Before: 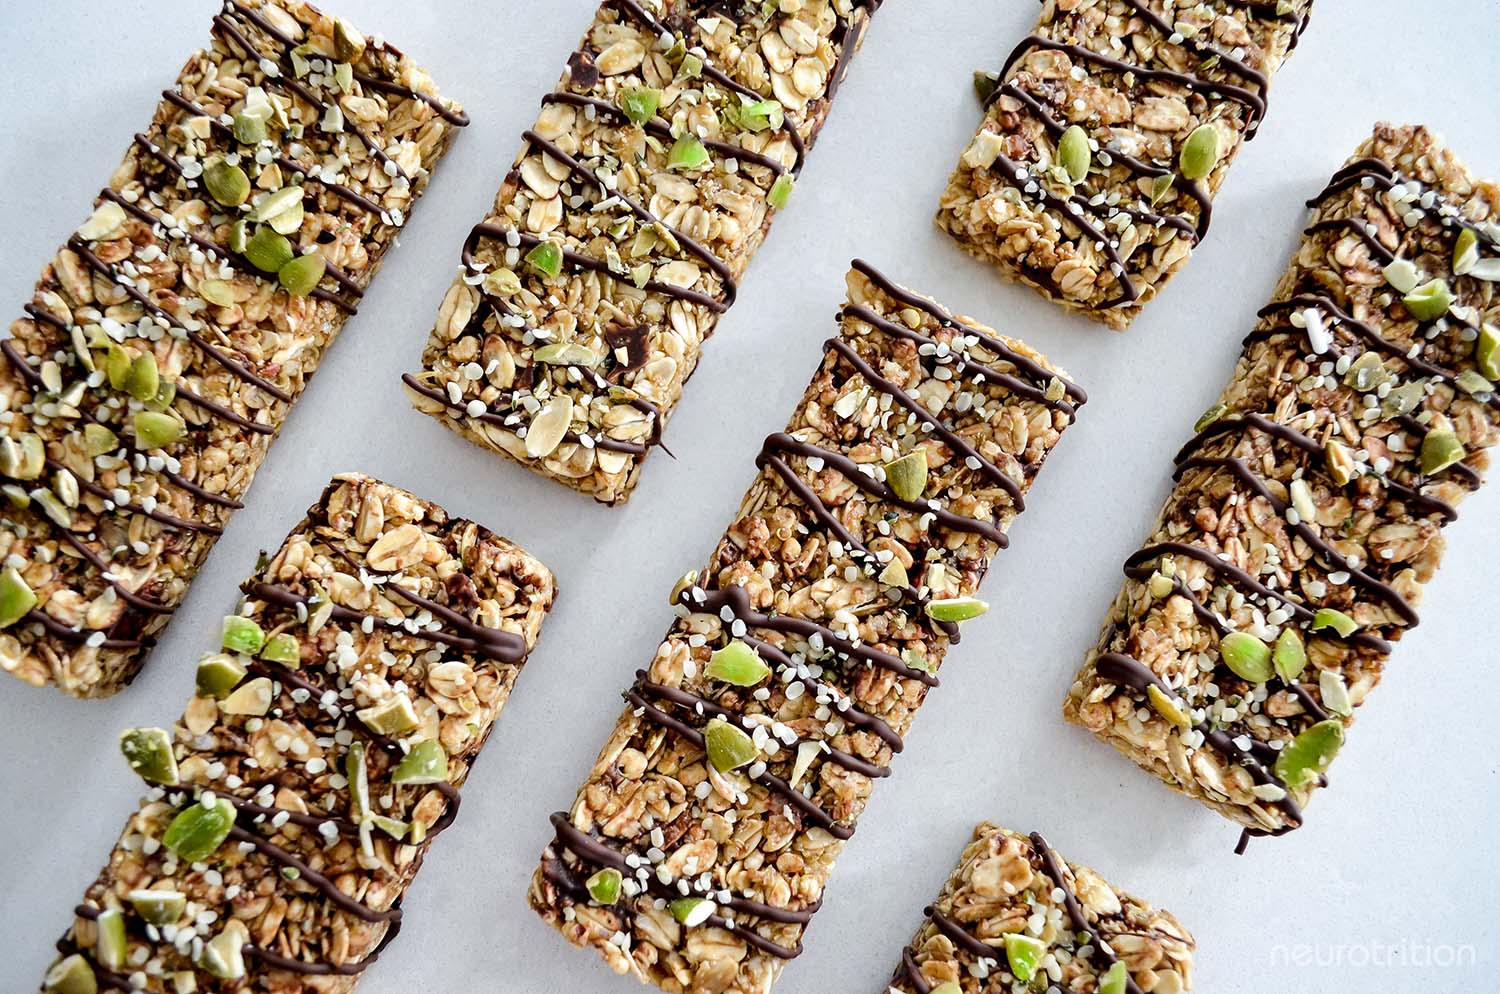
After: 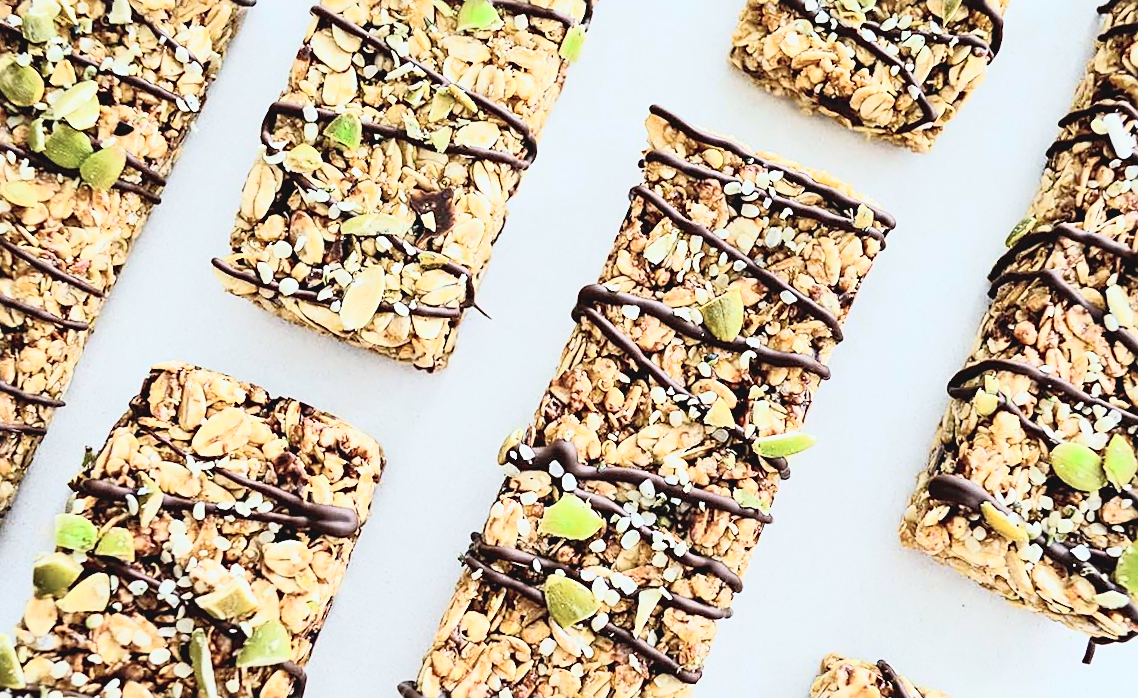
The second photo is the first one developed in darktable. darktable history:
white balance: red 0.978, blue 0.999
tone curve: curves: ch0 [(0, 0.052) (0.207, 0.35) (0.392, 0.592) (0.54, 0.803) (0.725, 0.922) (0.99, 0.974)], color space Lab, independent channels, preserve colors none
crop and rotate: left 10.071%, top 10.071%, right 10.02%, bottom 10.02%
sharpen: on, module defaults
rotate and perspective: rotation -5°, crop left 0.05, crop right 0.952, crop top 0.11, crop bottom 0.89
